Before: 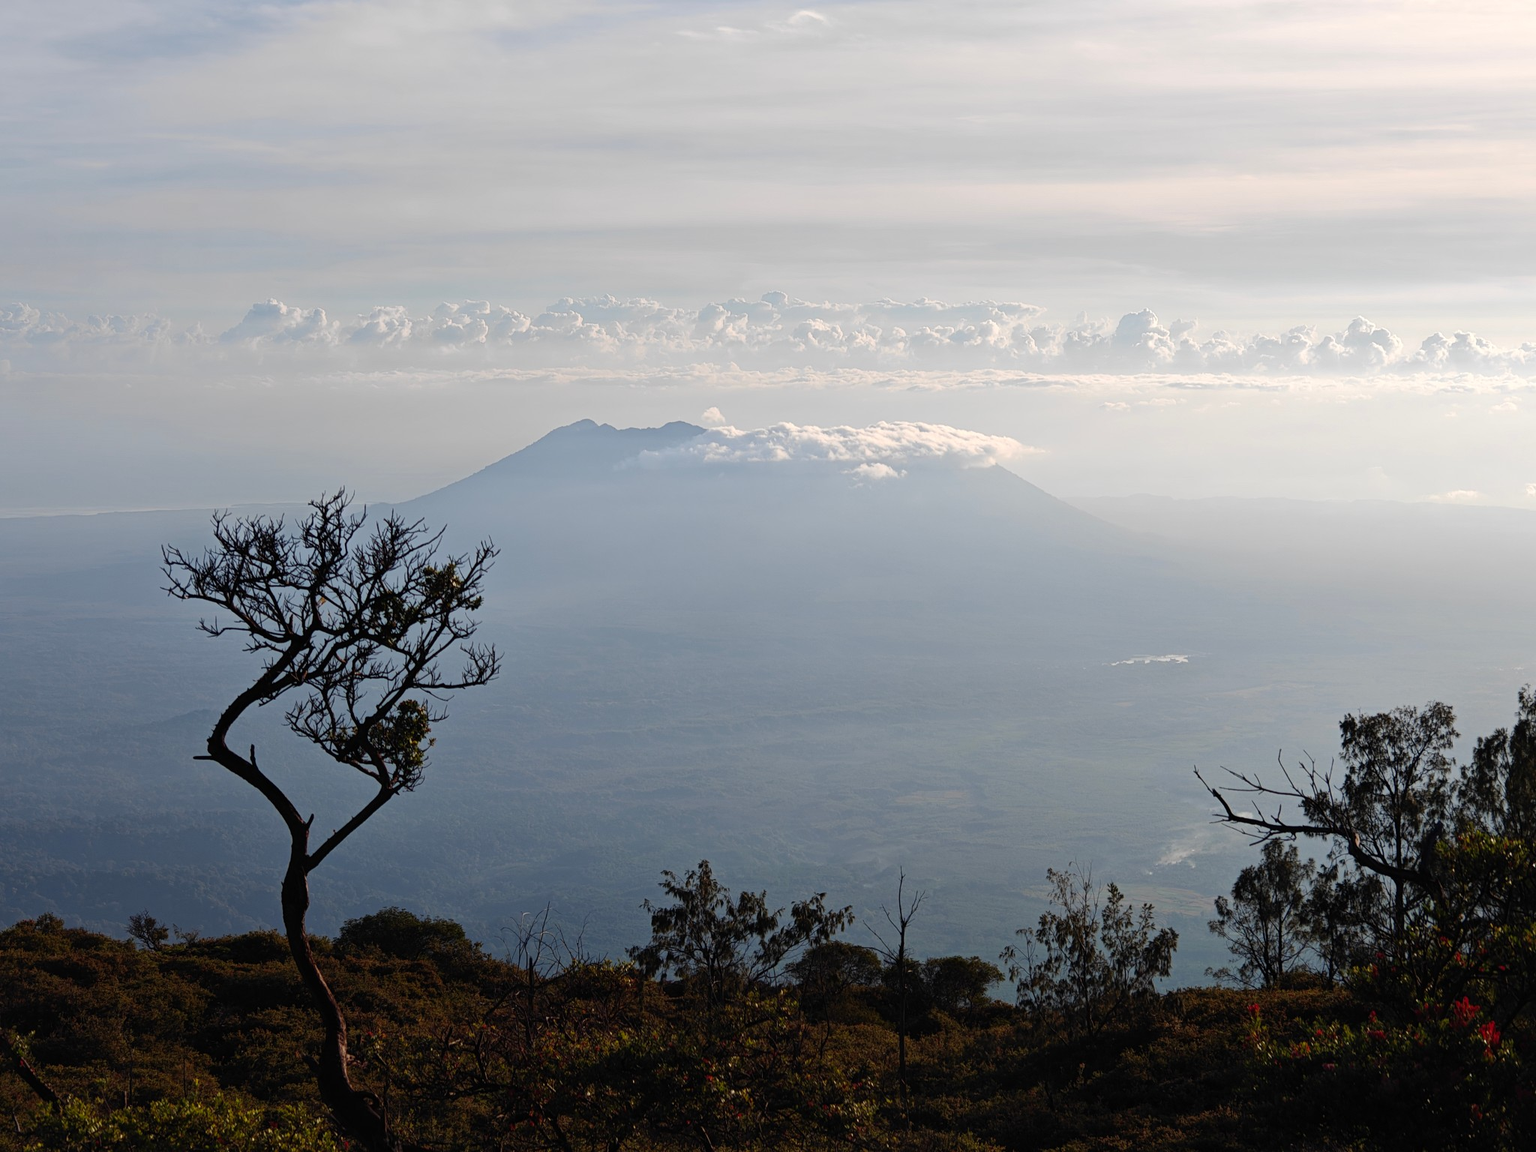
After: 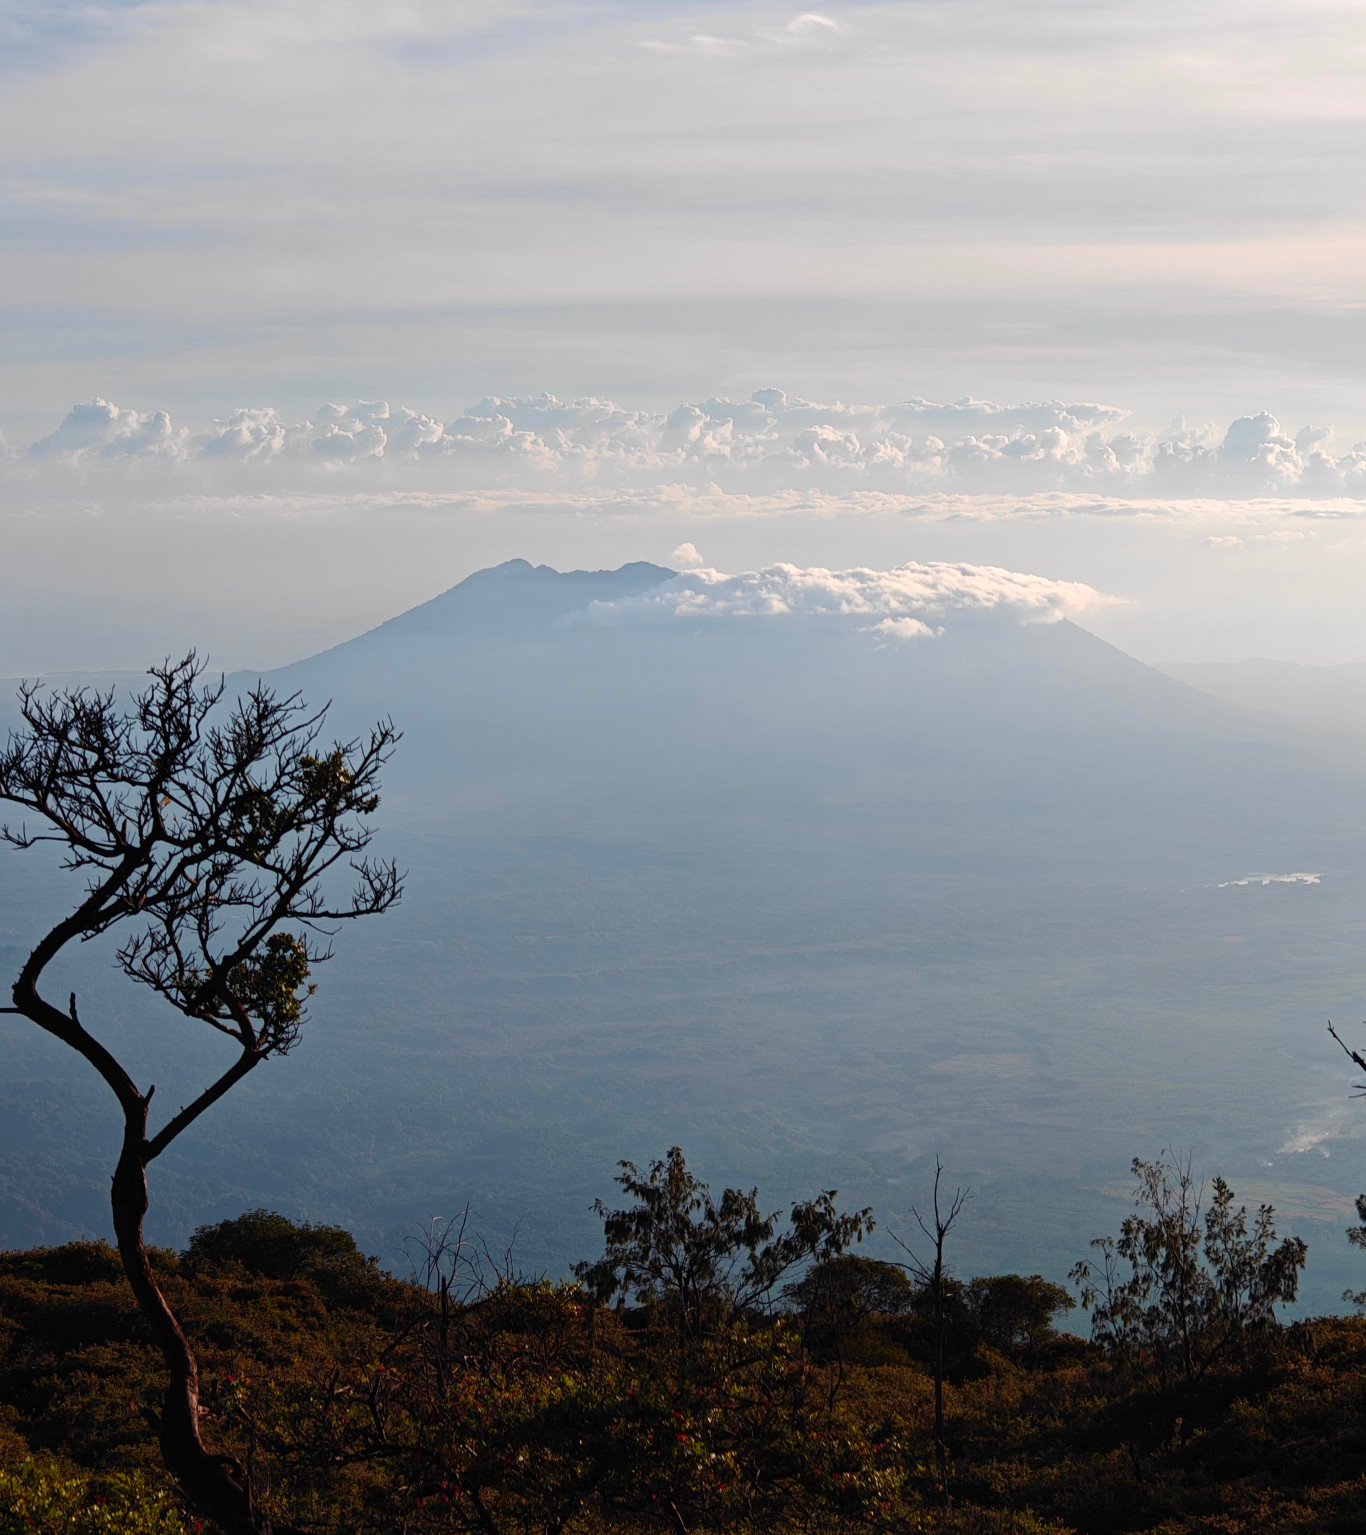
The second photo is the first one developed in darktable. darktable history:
crop and rotate: left 12.891%, right 20.403%
